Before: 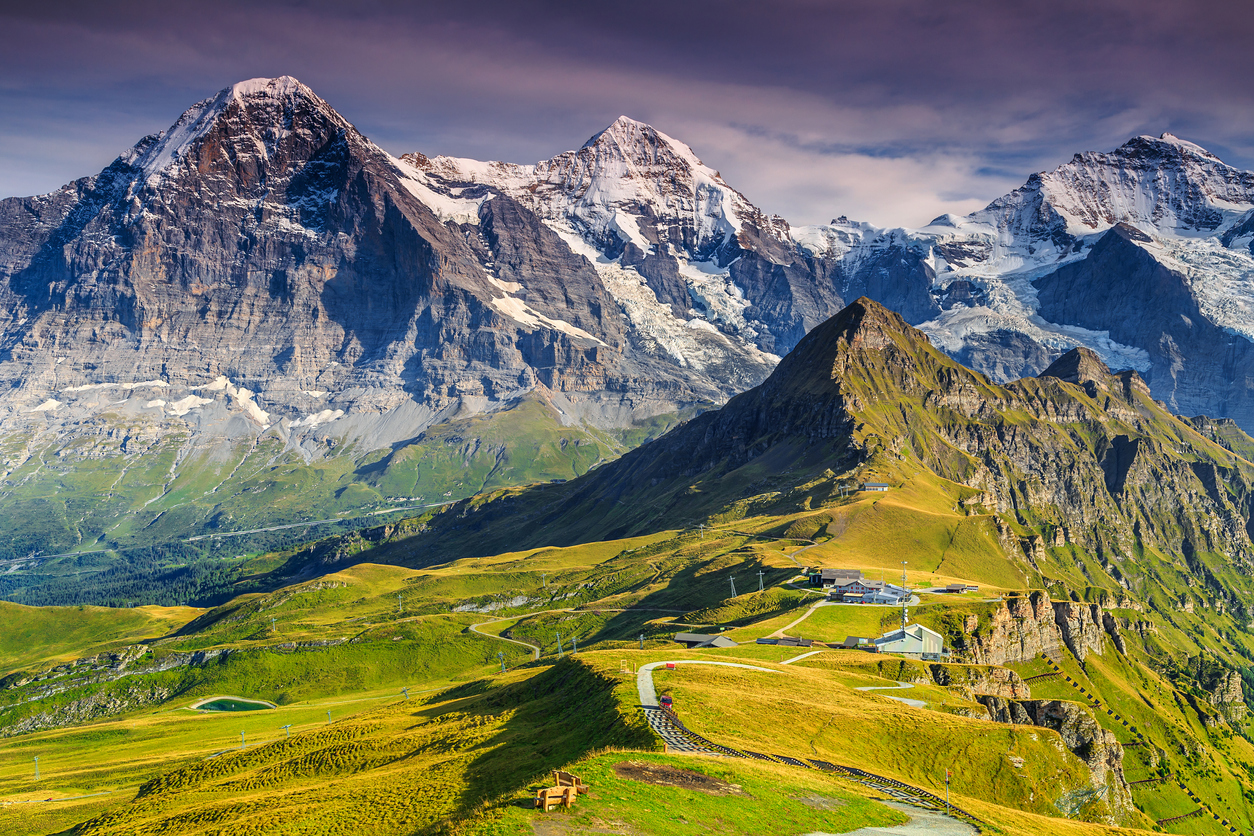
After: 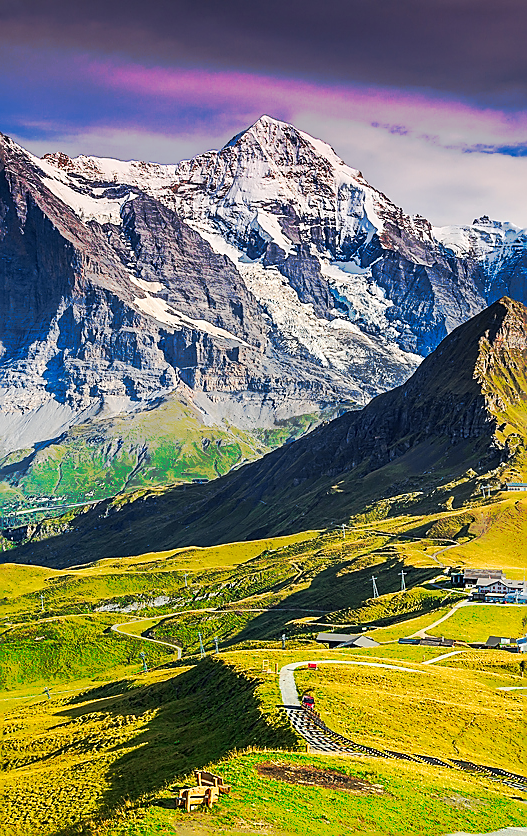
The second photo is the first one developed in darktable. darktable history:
crop: left 28.594%, right 29.32%
shadows and highlights: radius 126.12, shadows 30.46, highlights -30.93, low approximation 0.01, soften with gaussian
tone curve: curves: ch0 [(0, 0) (0.003, 0.003) (0.011, 0.011) (0.025, 0.024) (0.044, 0.043) (0.069, 0.067) (0.1, 0.096) (0.136, 0.131) (0.177, 0.171) (0.224, 0.216) (0.277, 0.267) (0.335, 0.323) (0.399, 0.384) (0.468, 0.451) (0.543, 0.678) (0.623, 0.734) (0.709, 0.795) (0.801, 0.859) (0.898, 0.928) (1, 1)], preserve colors none
sharpen: radius 1.38, amount 1.259, threshold 0.626
